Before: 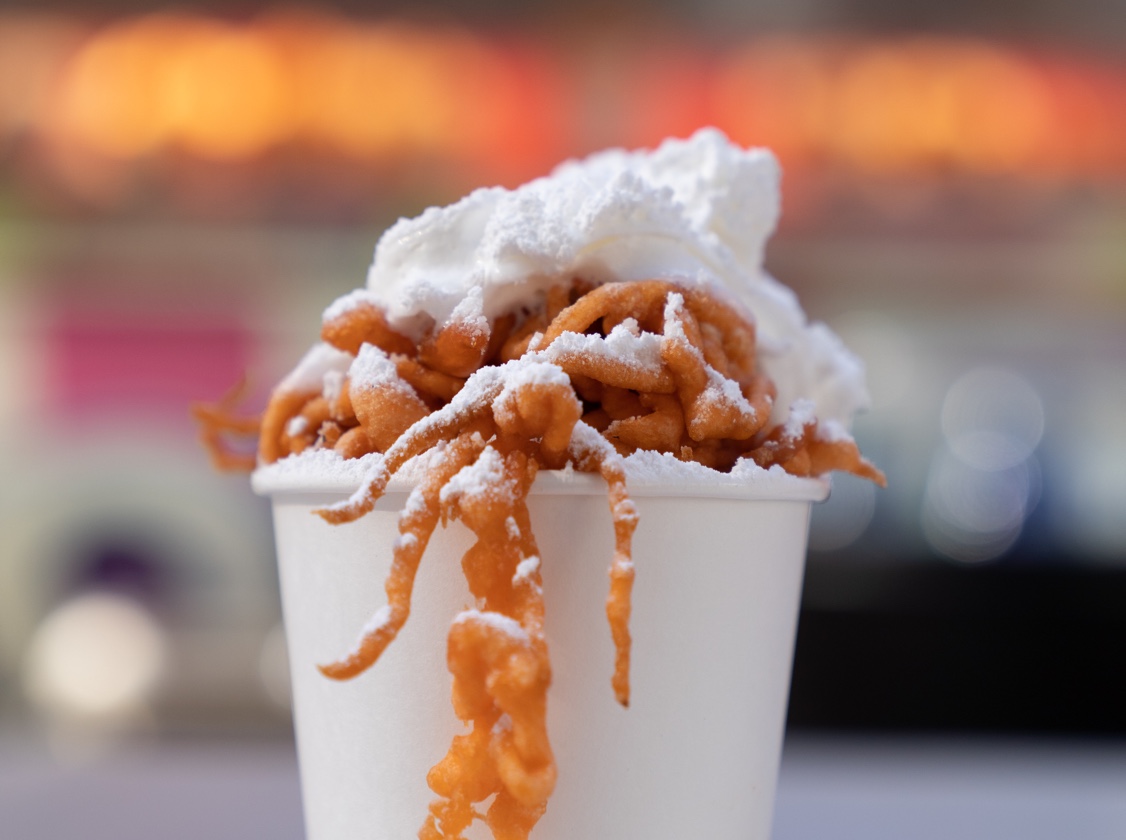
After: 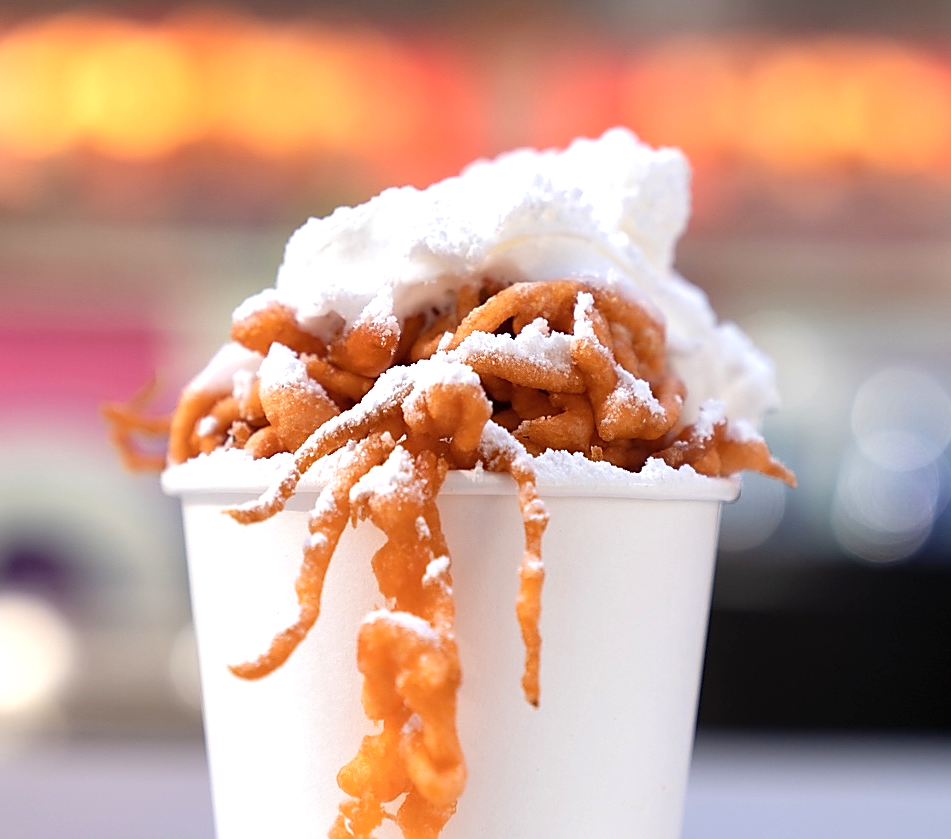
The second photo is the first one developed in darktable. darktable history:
crop: left 8.01%, right 7.498%
sharpen: radius 1.403, amount 1.252, threshold 0.641
exposure: exposure 0.667 EV, compensate highlight preservation false
